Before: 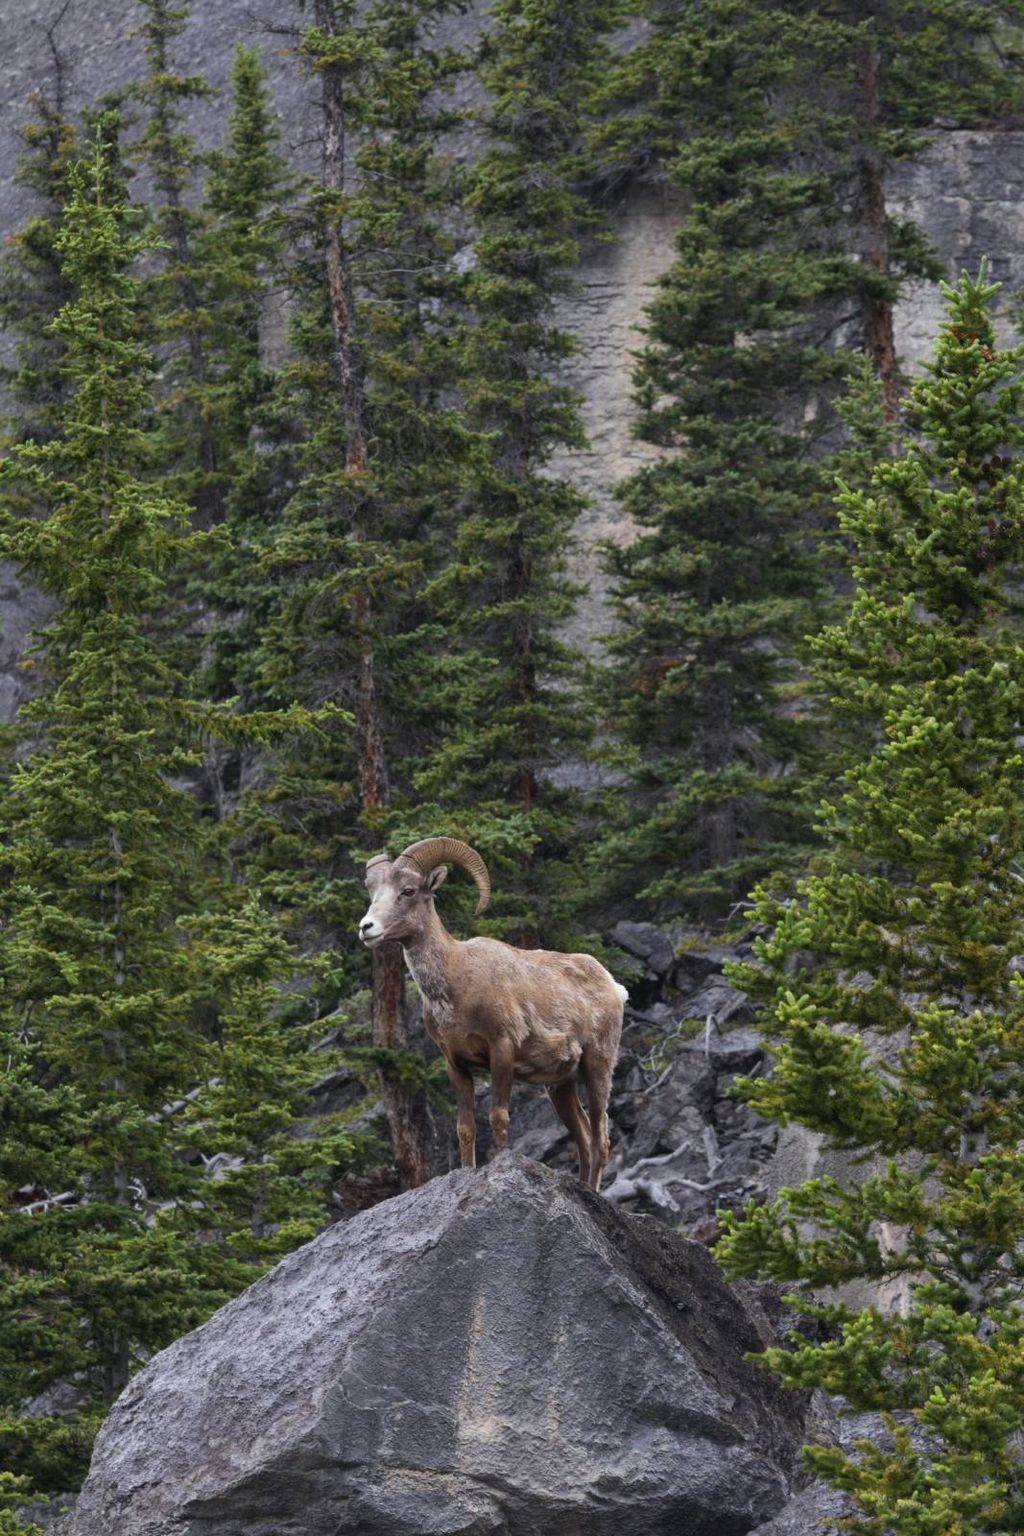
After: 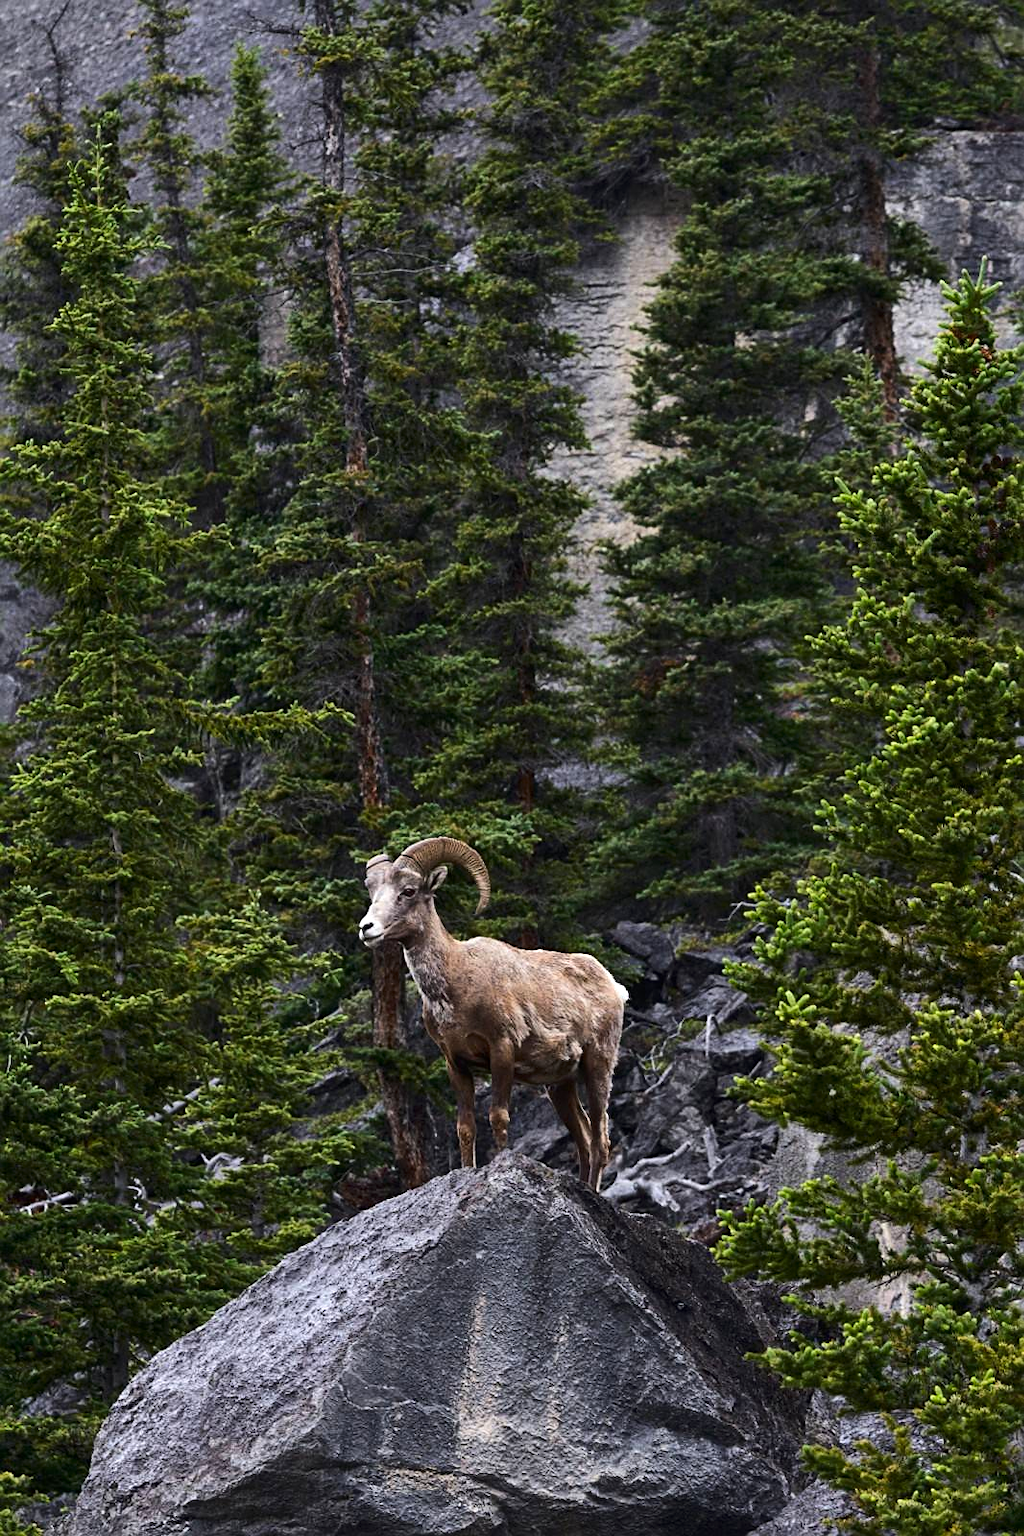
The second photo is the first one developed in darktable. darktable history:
contrast brightness saturation: contrast 0.13, brightness -0.05, saturation 0.16
sharpen: on, module defaults
tone equalizer: -8 EV -0.417 EV, -7 EV -0.389 EV, -6 EV -0.333 EV, -5 EV -0.222 EV, -3 EV 0.222 EV, -2 EV 0.333 EV, -1 EV 0.389 EV, +0 EV 0.417 EV, edges refinement/feathering 500, mask exposure compensation -1.57 EV, preserve details no
